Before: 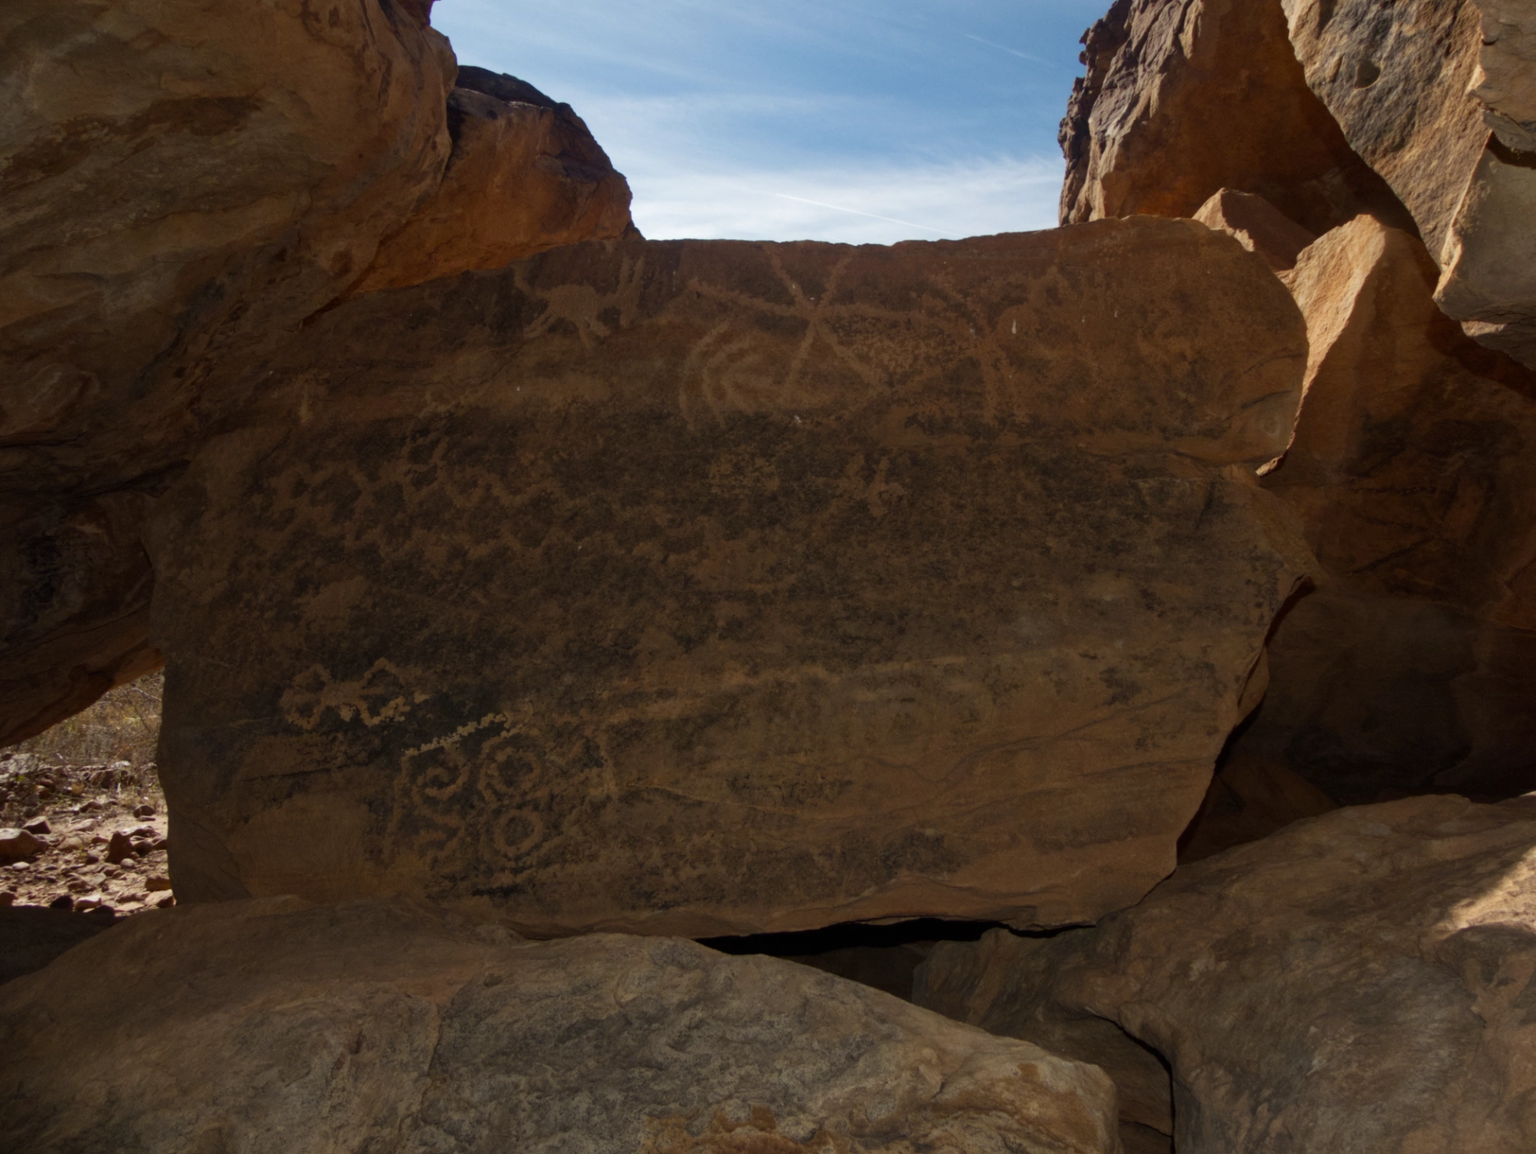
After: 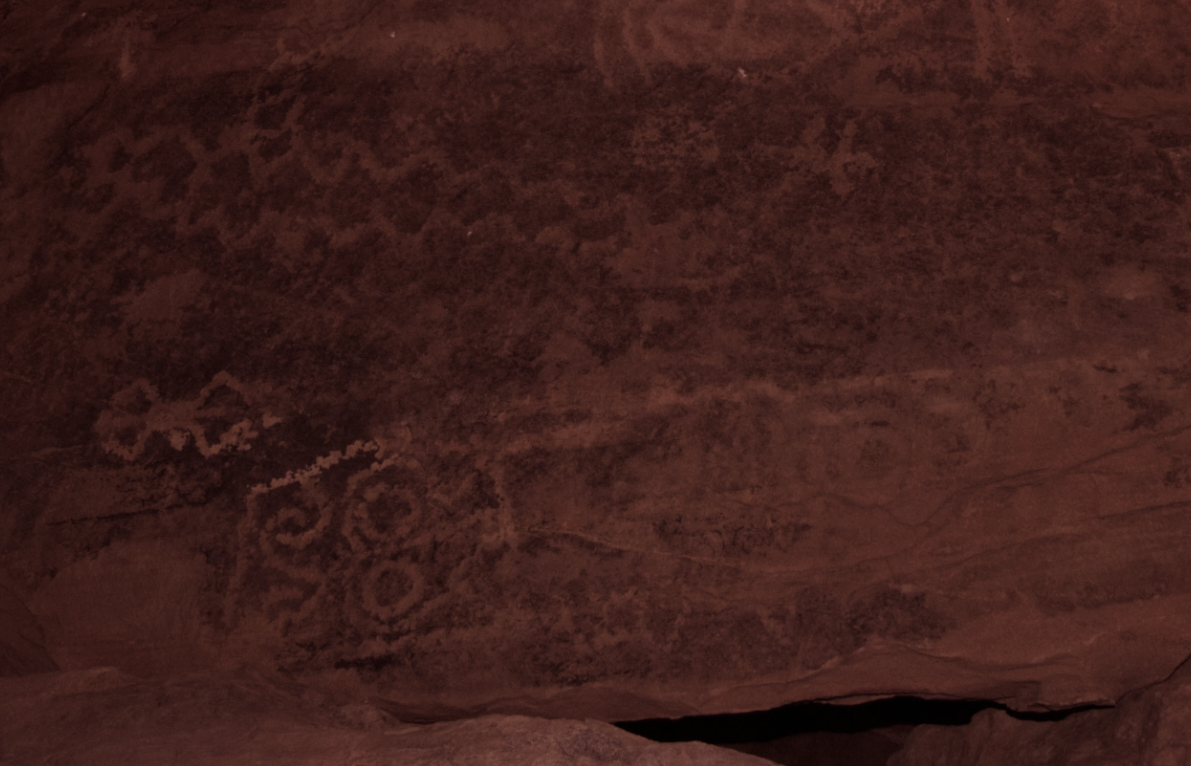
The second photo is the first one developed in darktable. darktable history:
white balance: emerald 1
crop: left 13.312%, top 31.28%, right 24.627%, bottom 15.582%
split-toning: shadows › hue 360°
